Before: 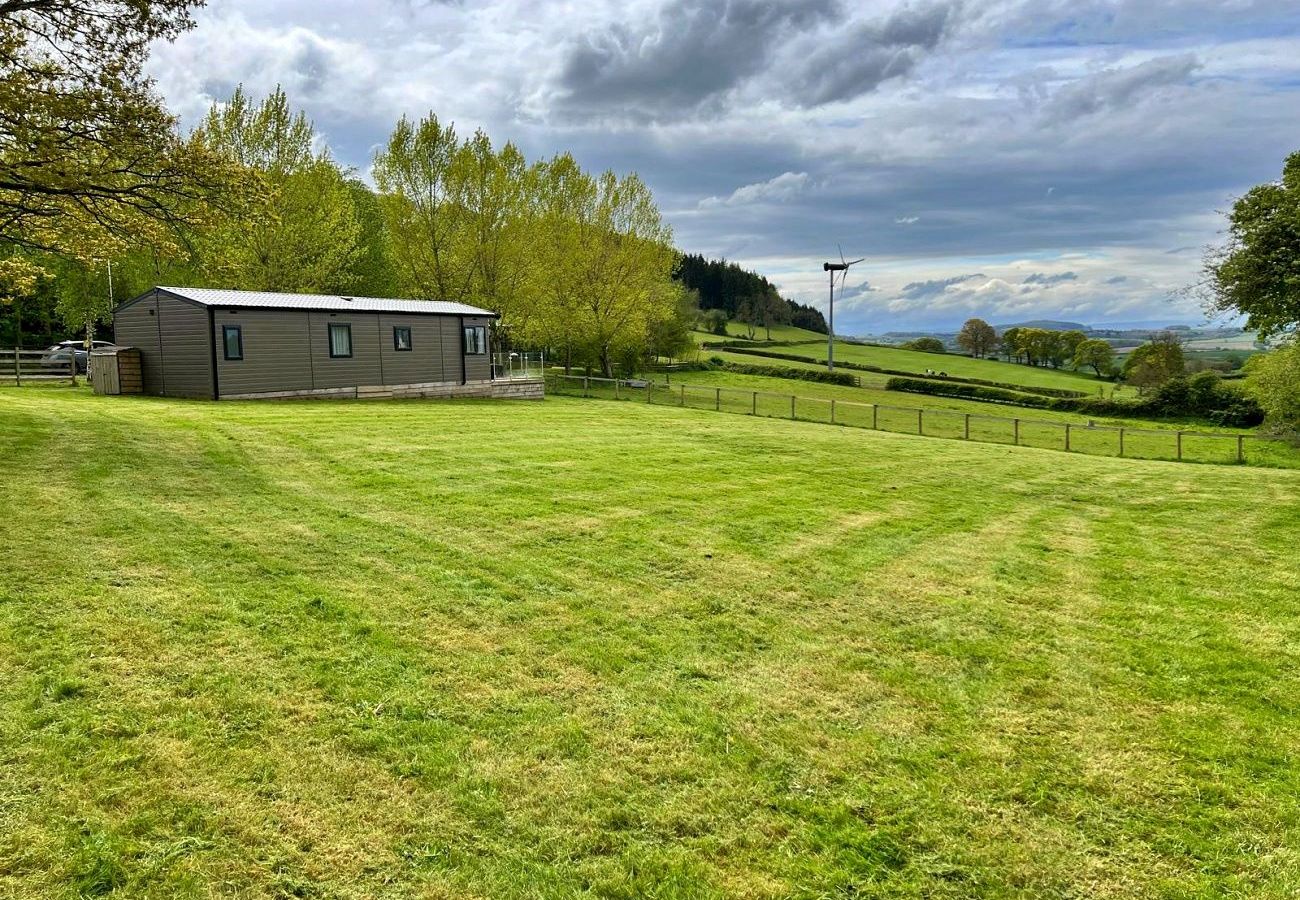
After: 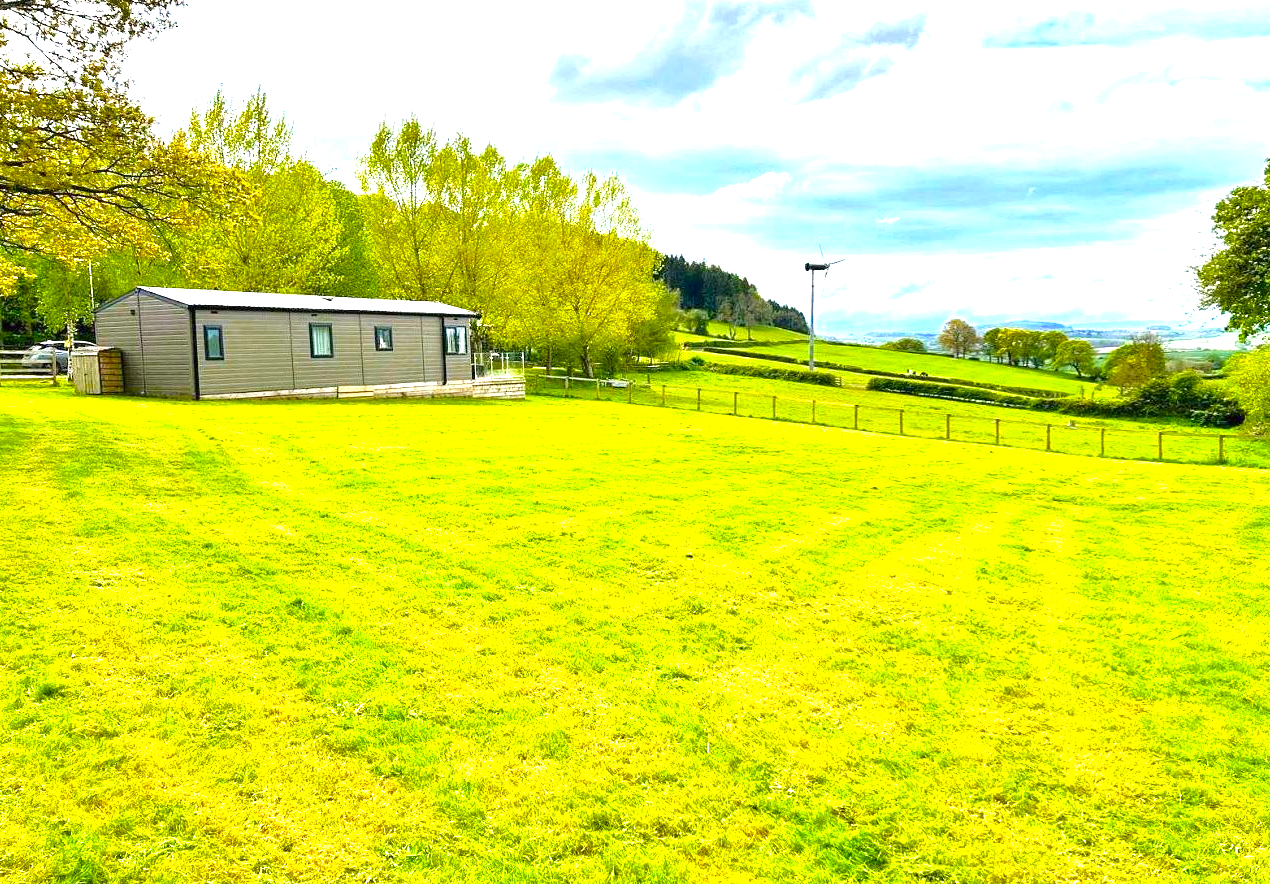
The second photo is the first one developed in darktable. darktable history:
crop and rotate: left 1.532%, right 0.733%, bottom 1.7%
color balance rgb: perceptual saturation grading › global saturation 24.923%, perceptual brilliance grading › mid-tones 10.435%, perceptual brilliance grading › shadows 14.785%, global vibrance 15.948%, saturation formula JzAzBz (2021)
exposure: black level correction 0, exposure 2.096 EV, compensate exposure bias true, compensate highlight preservation false
